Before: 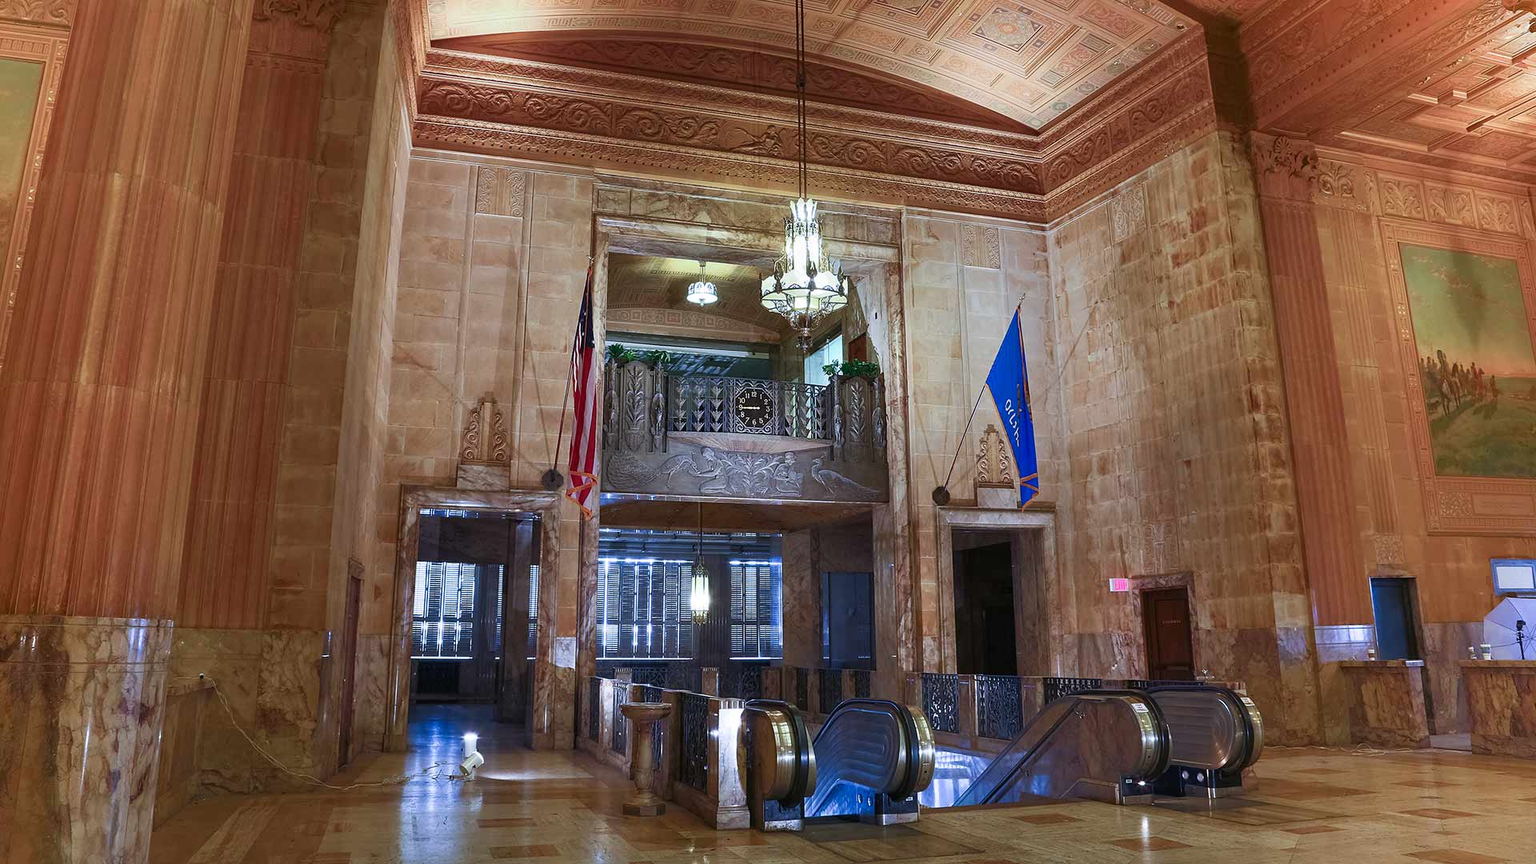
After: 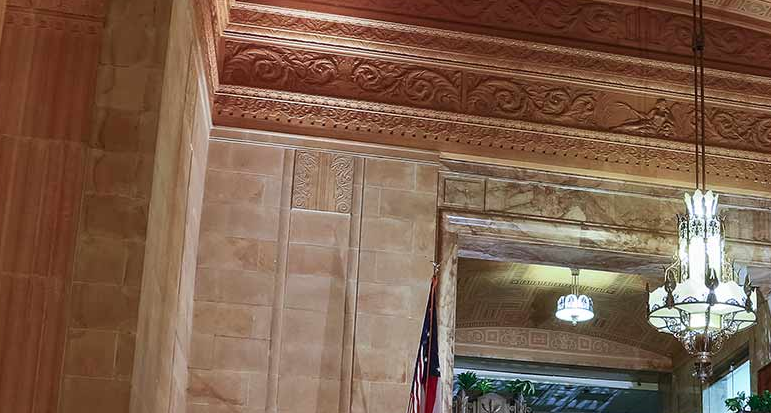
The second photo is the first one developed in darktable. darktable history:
crop: left 15.787%, top 5.428%, right 44.057%, bottom 56.273%
